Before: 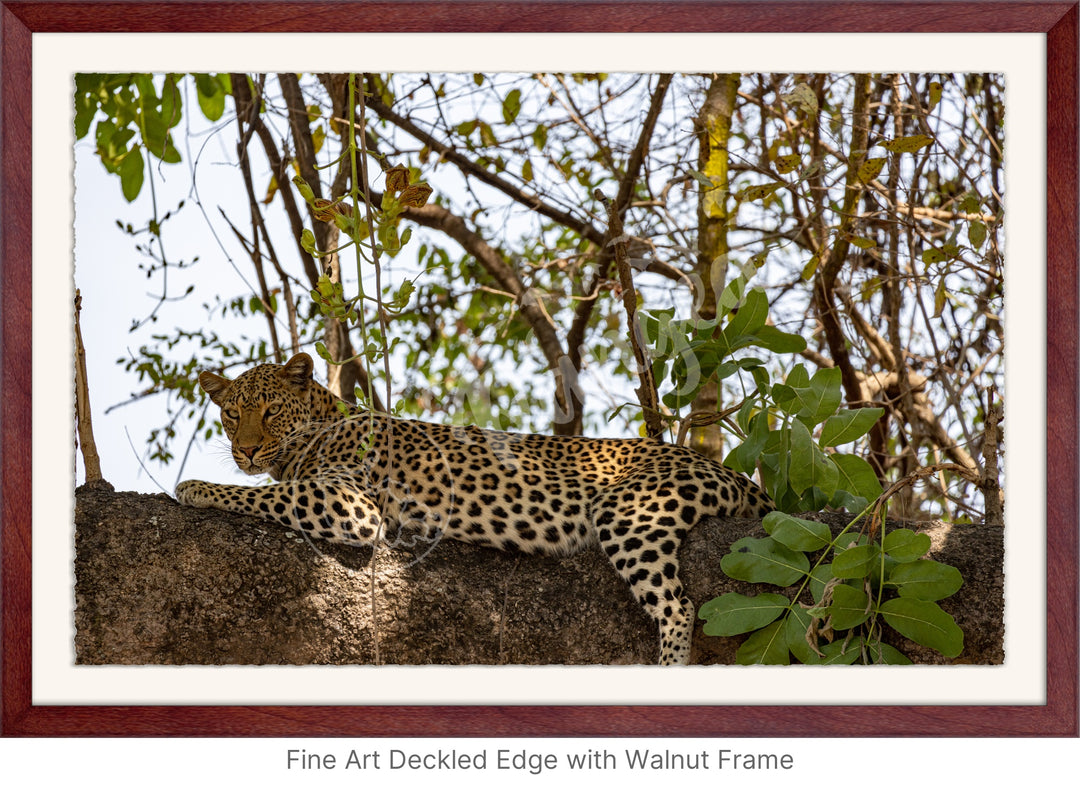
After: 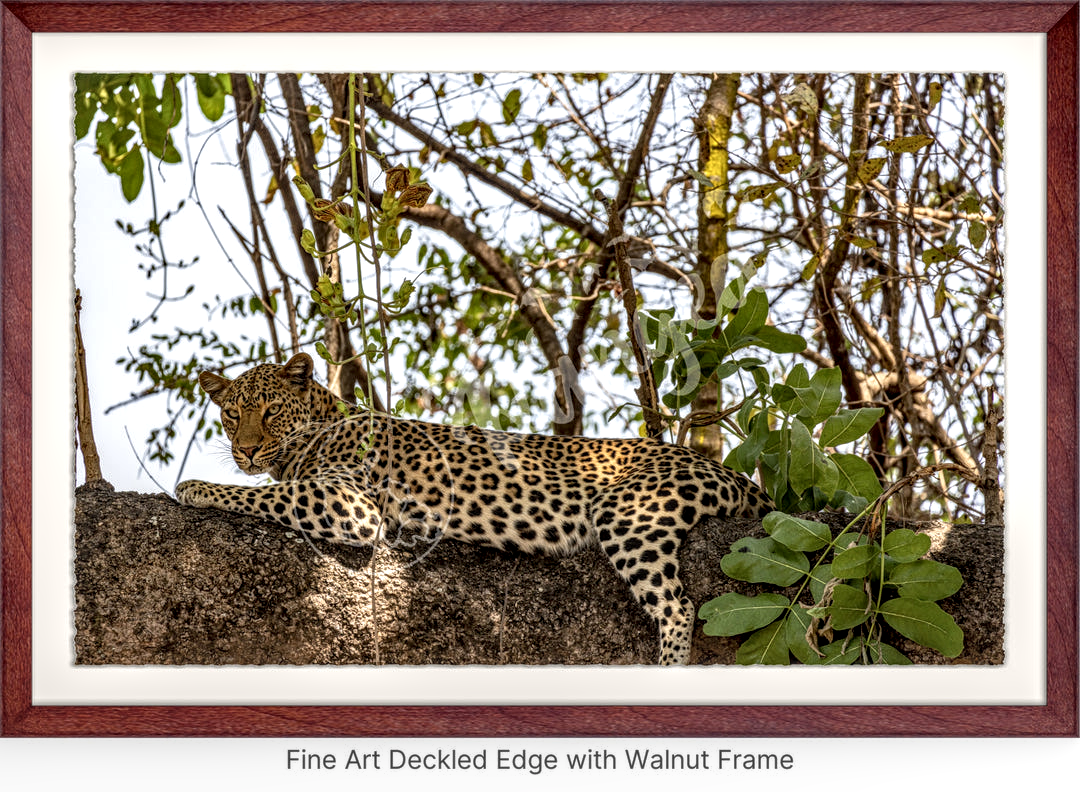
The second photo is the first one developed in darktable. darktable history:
local contrast: highlights 3%, shadows 4%, detail 181%
